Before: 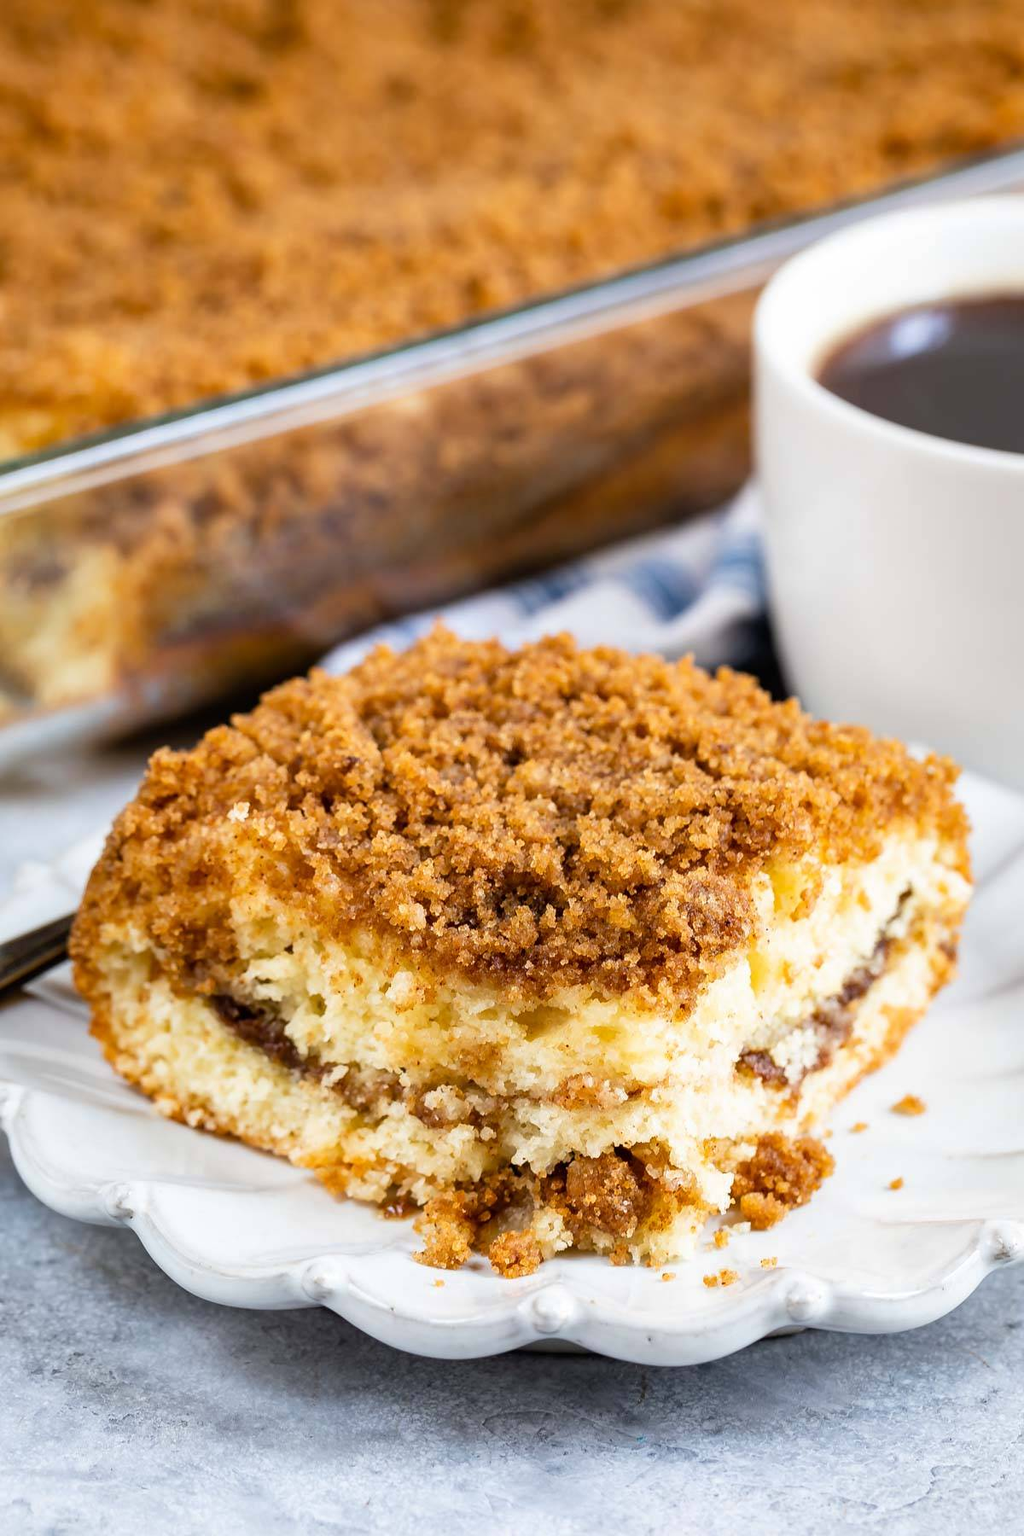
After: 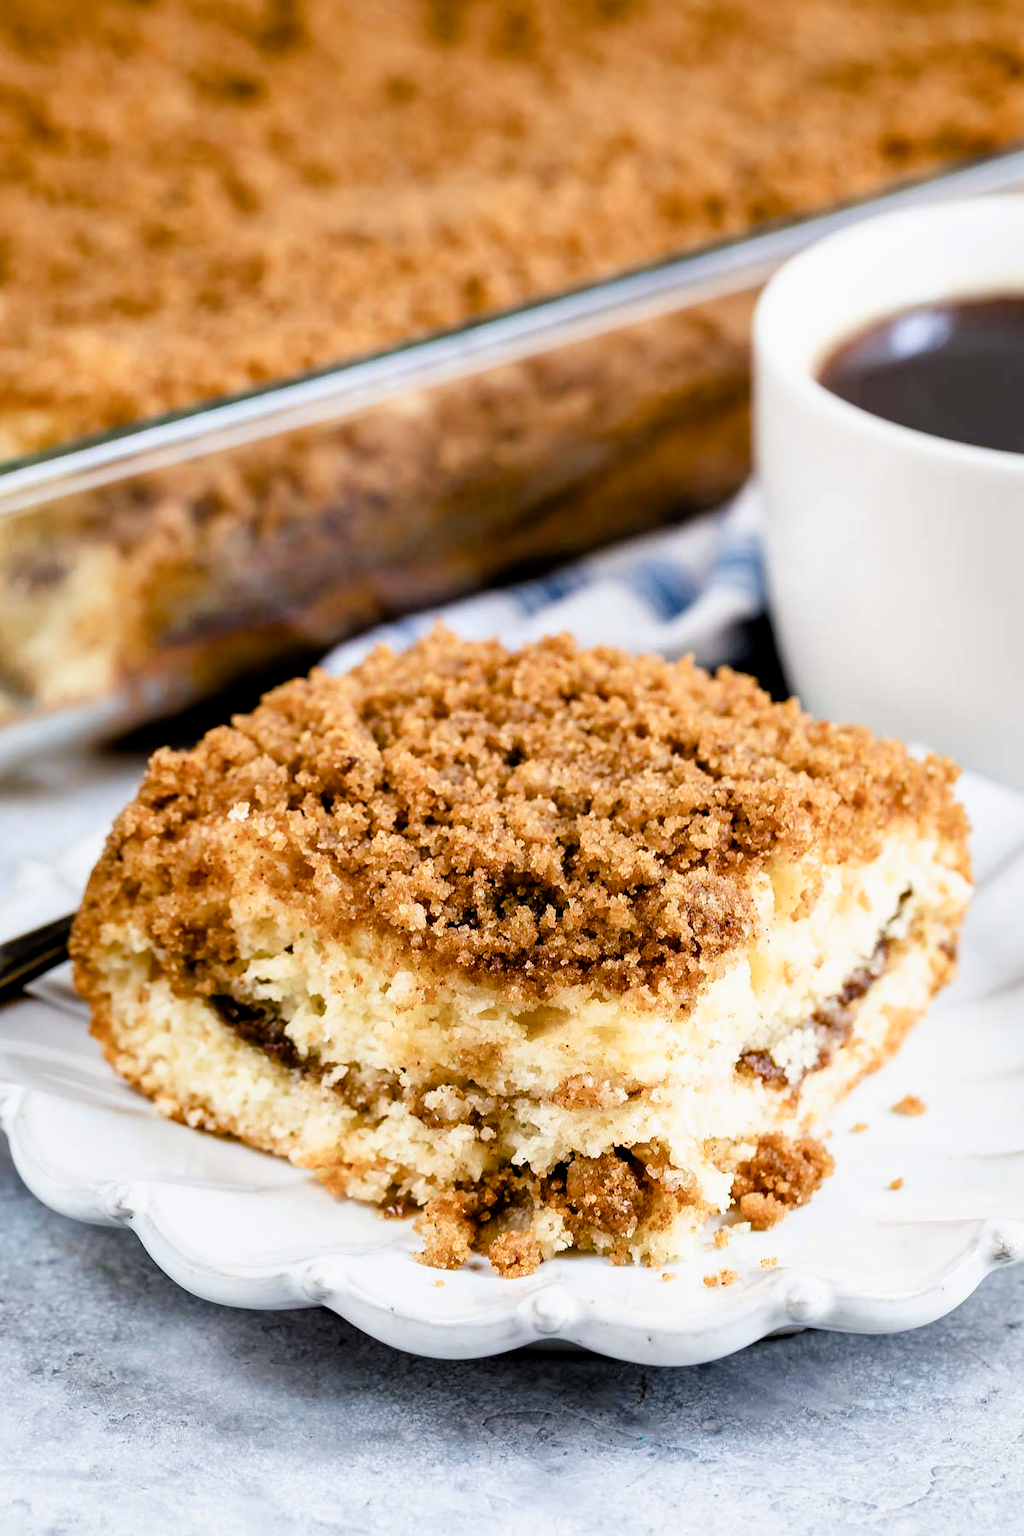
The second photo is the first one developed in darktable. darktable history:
color balance rgb: shadows lift › chroma 1.048%, shadows lift › hue 217.54°, perceptual saturation grading › global saturation 20%, perceptual saturation grading › highlights -49.551%, perceptual saturation grading › shadows 25.105%, global vibrance 20%
filmic rgb: black relative exposure -6.25 EV, white relative exposure 2.79 EV, target black luminance 0%, hardness 4.61, latitude 68.16%, contrast 1.293, shadows ↔ highlights balance -3.41%
